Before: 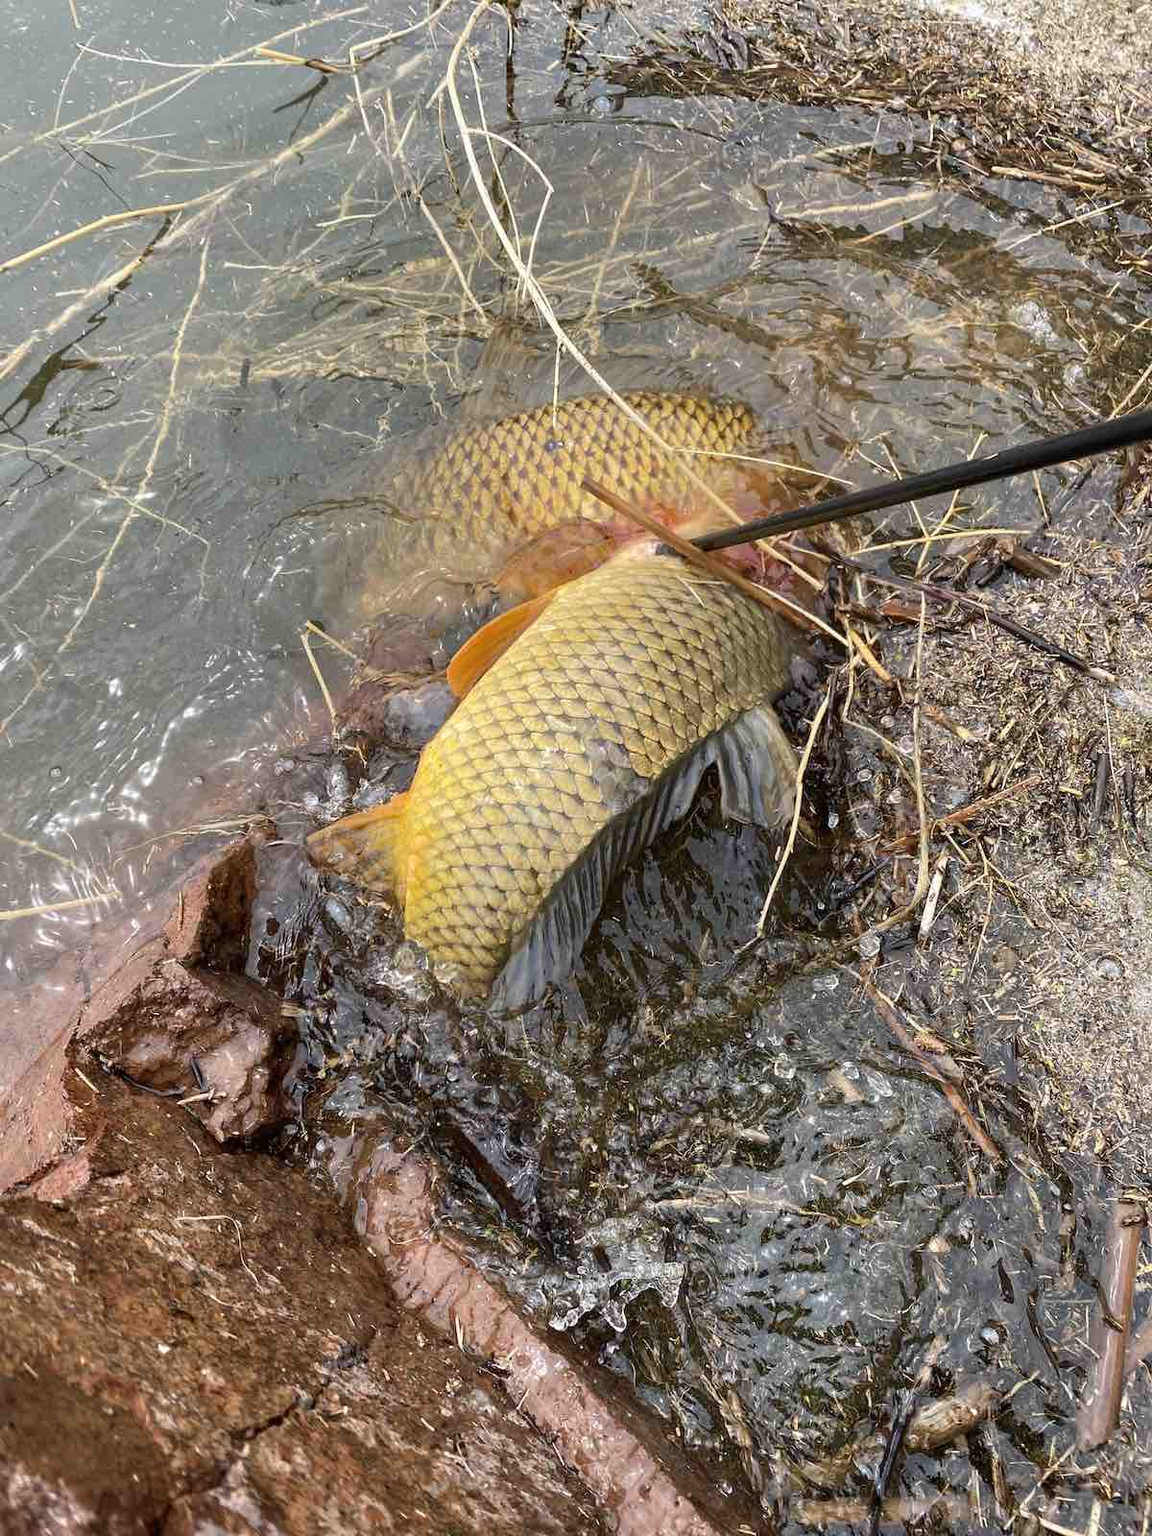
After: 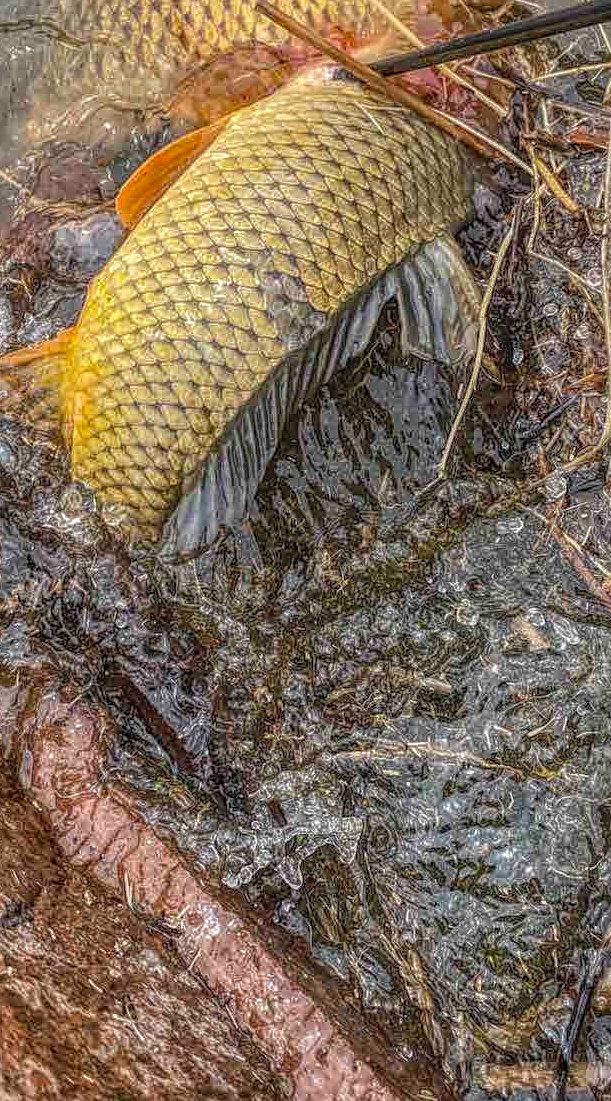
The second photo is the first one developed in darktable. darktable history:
sharpen: on, module defaults
crop and rotate: left 29.237%, top 31.152%, right 19.807%
local contrast: highlights 0%, shadows 0%, detail 200%, midtone range 0.25
